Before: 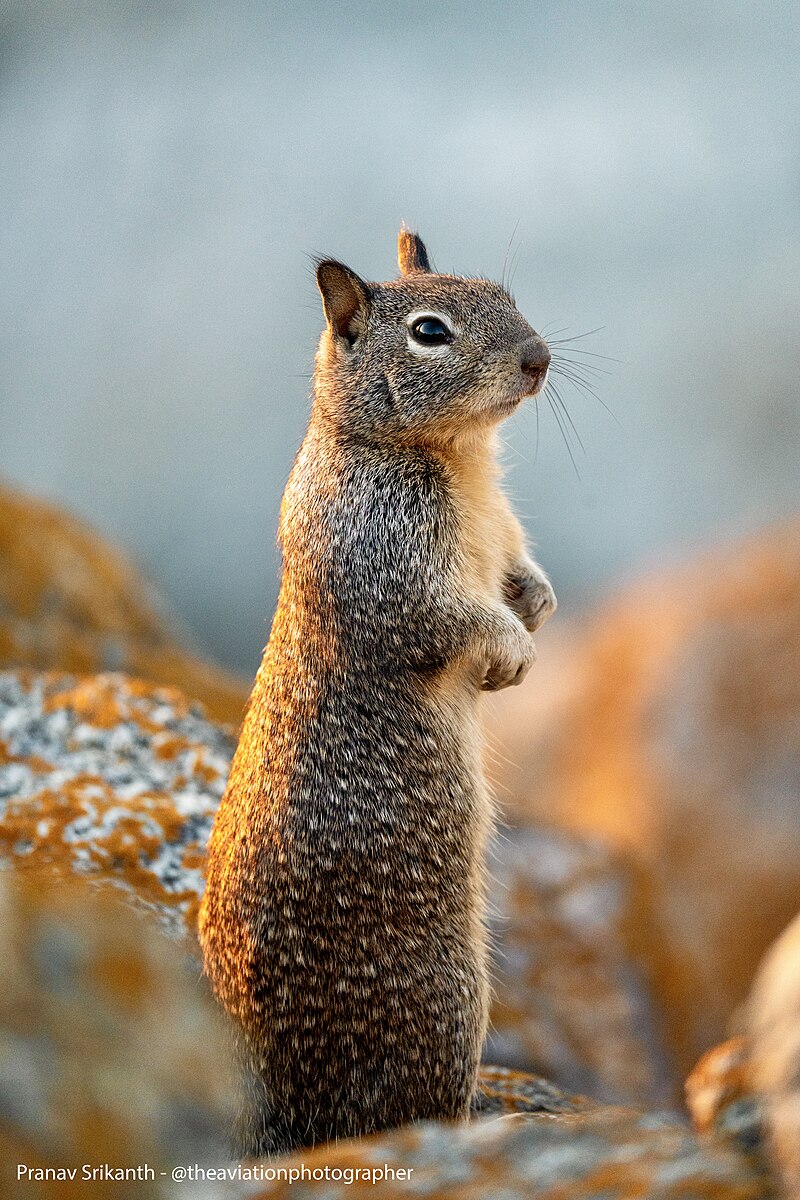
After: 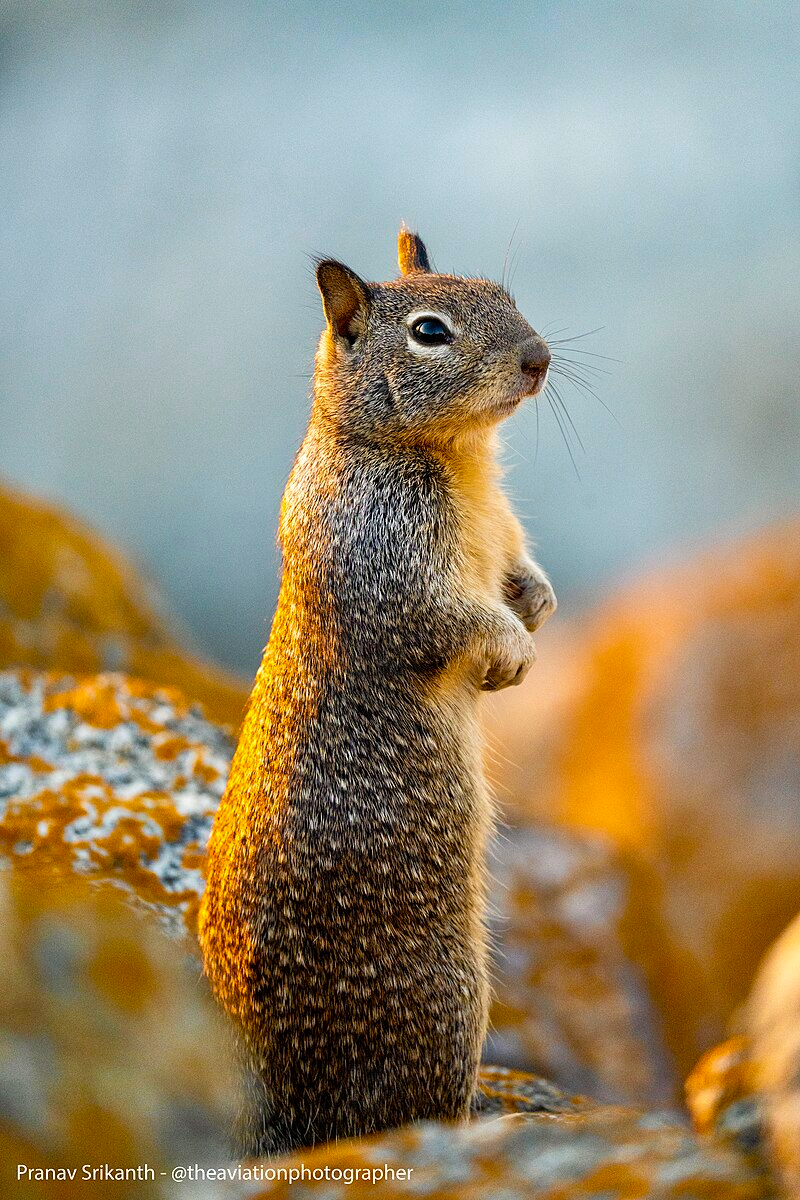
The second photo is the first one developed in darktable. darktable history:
color balance rgb: linear chroma grading › global chroma 14.886%, perceptual saturation grading › global saturation 31.075%
